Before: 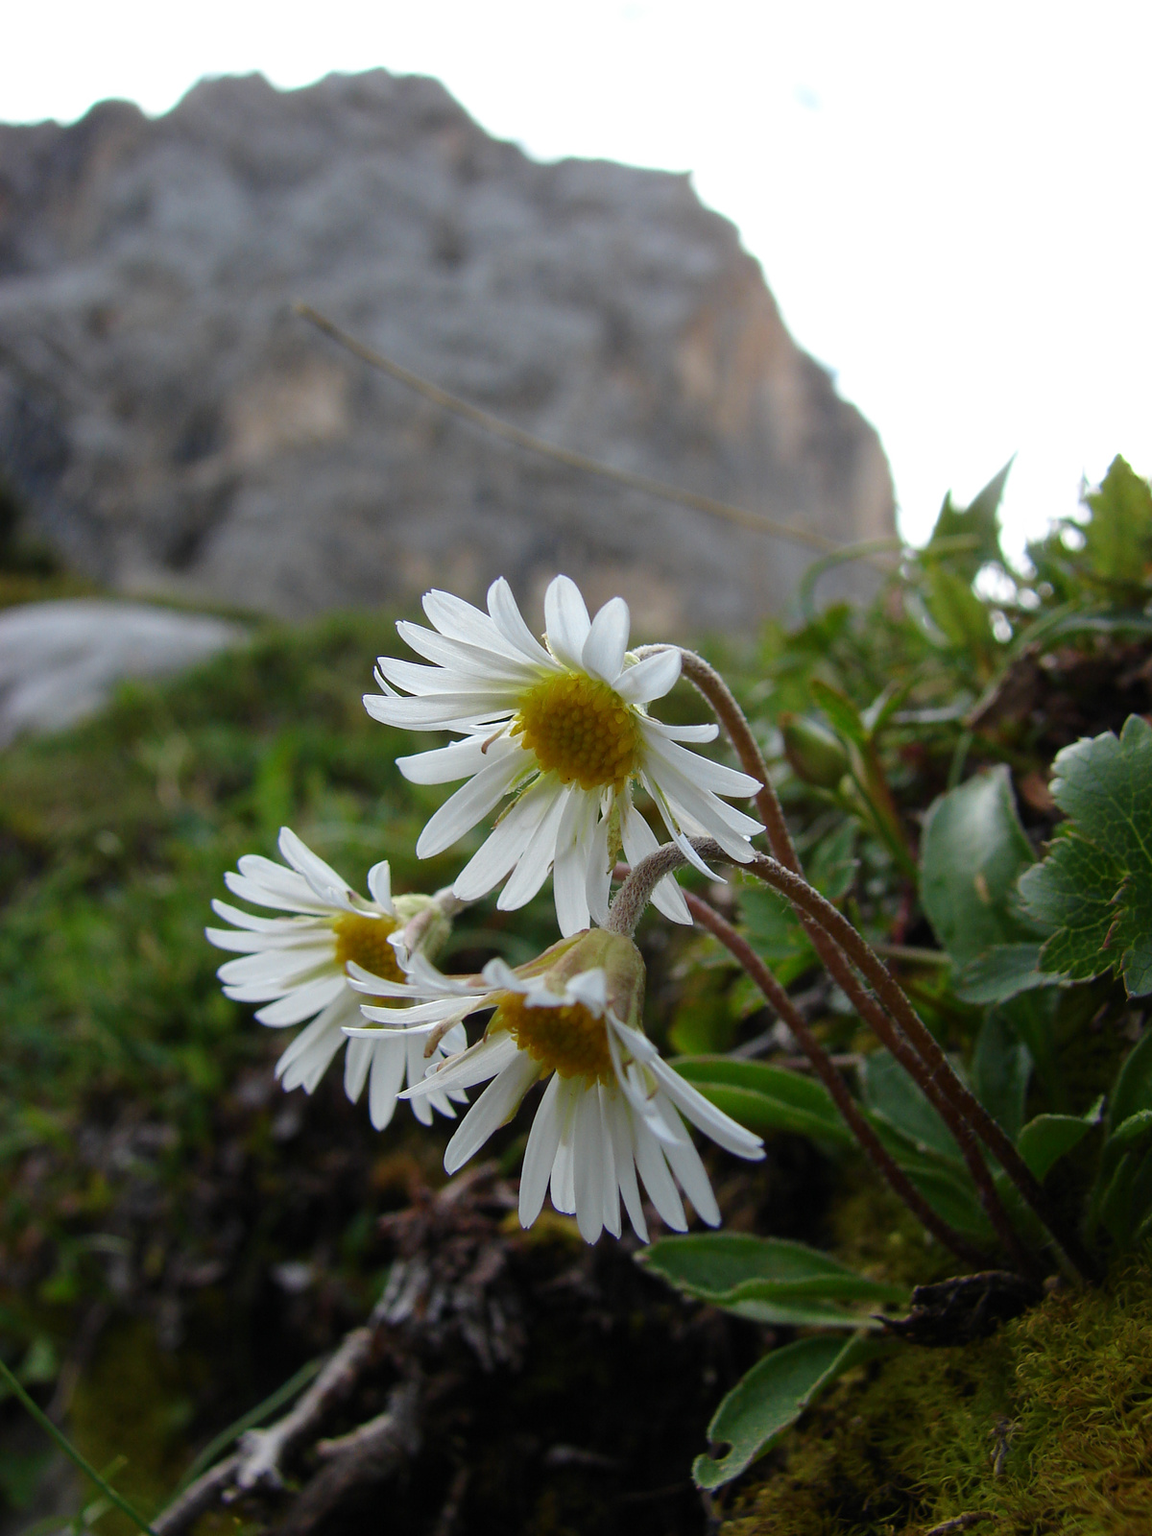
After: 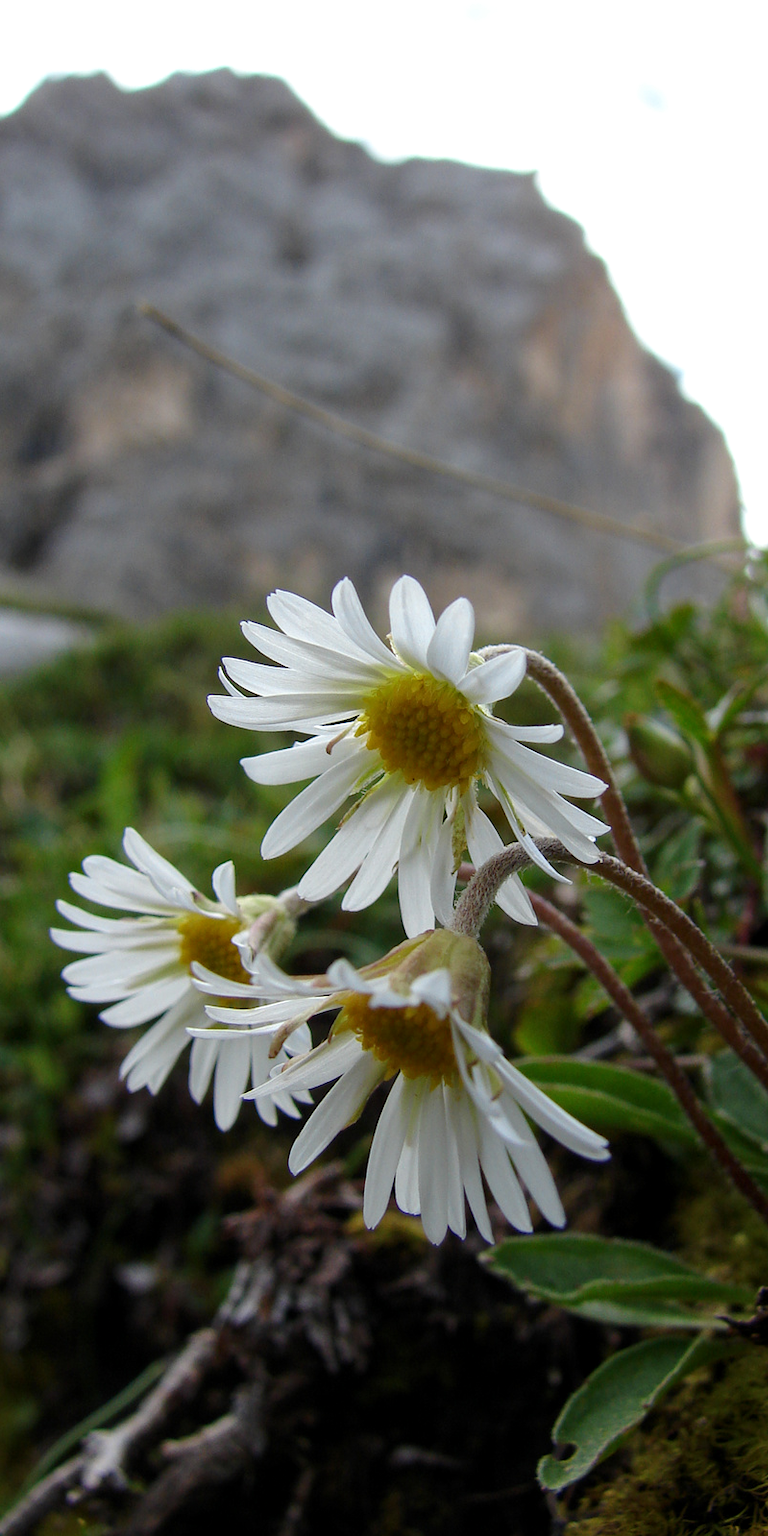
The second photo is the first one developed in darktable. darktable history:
local contrast: highlights 100%, shadows 100%, detail 120%, midtone range 0.2
crop and rotate: left 13.537%, right 19.796%
